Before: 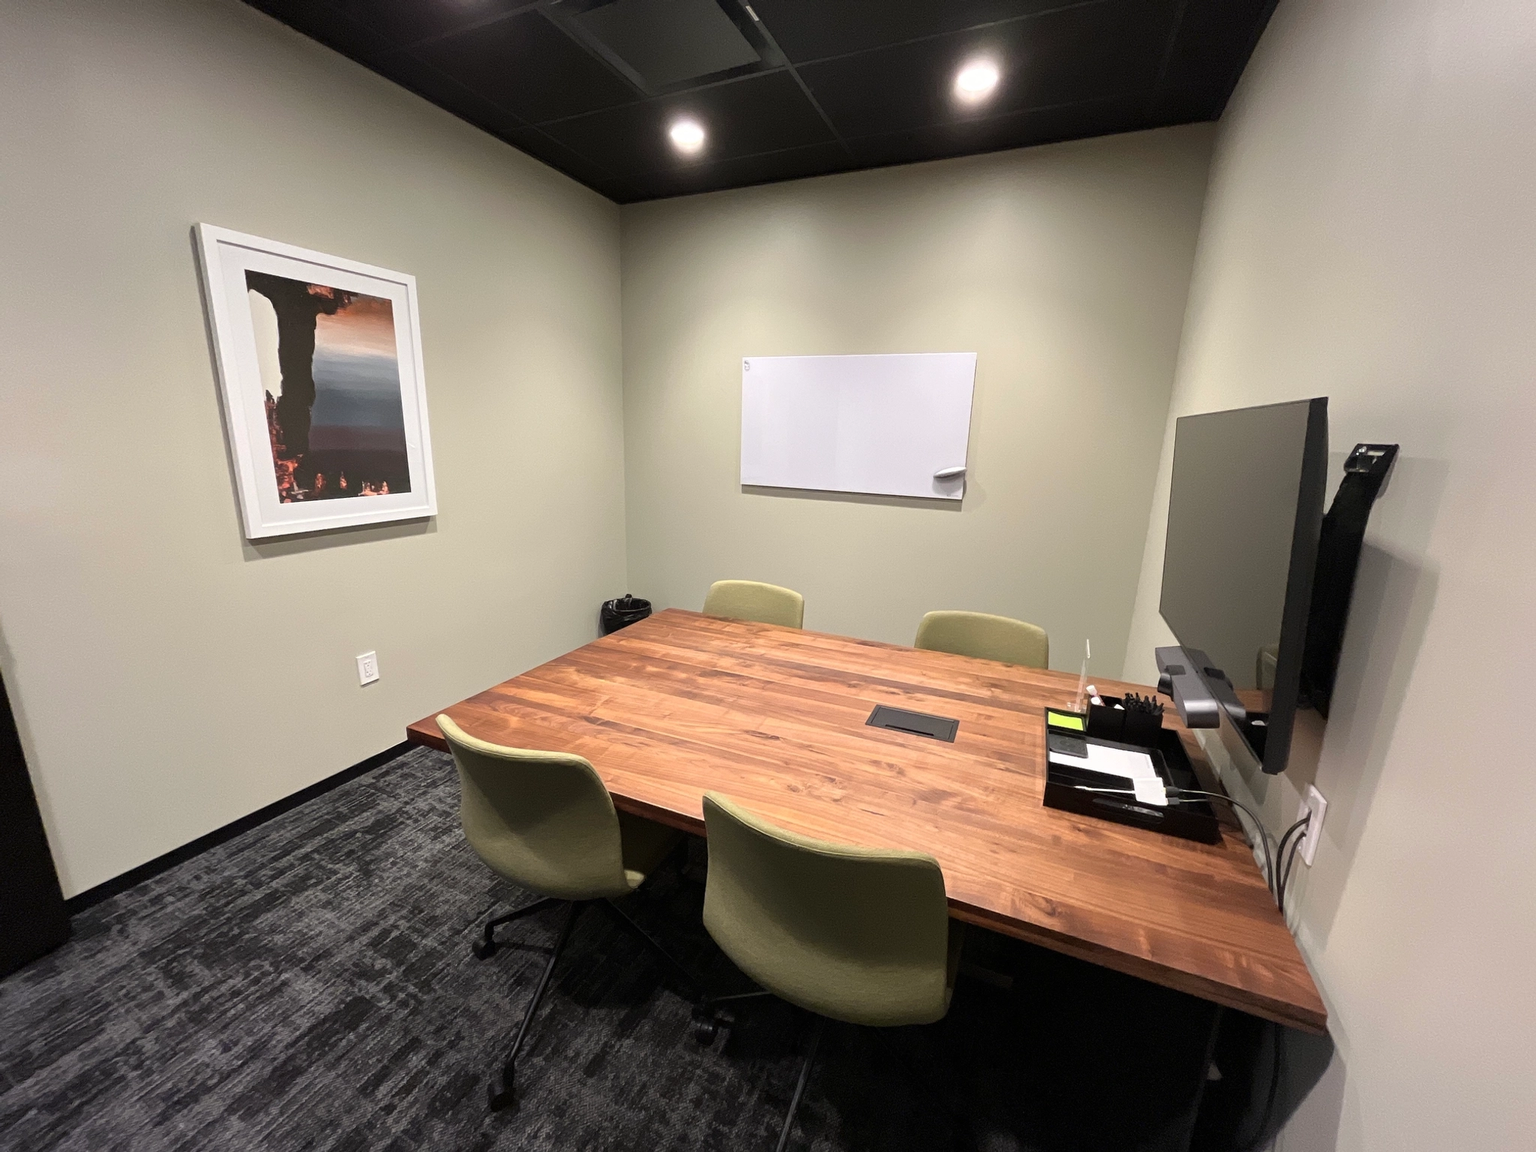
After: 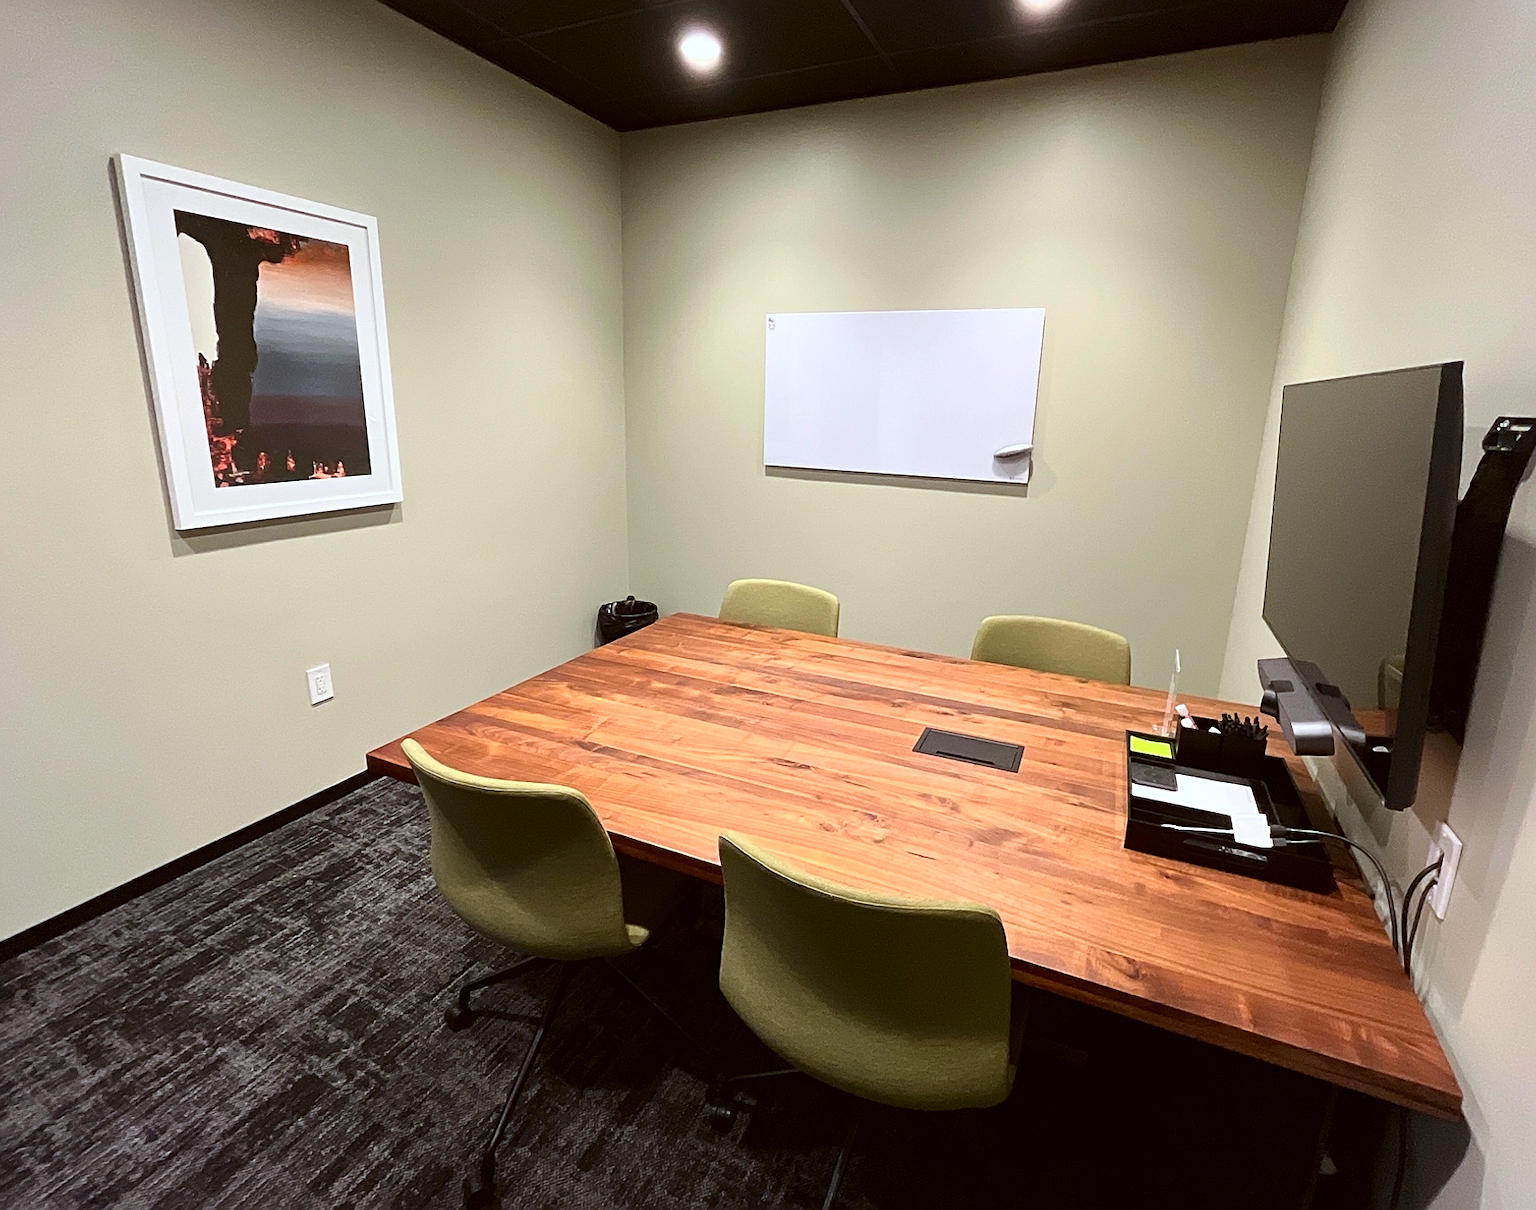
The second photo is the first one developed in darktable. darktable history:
crop: left 6.446%, top 8.188%, right 9.538%, bottom 3.548%
contrast brightness saturation: contrast 0.16, saturation 0.32
color correction: highlights a* -3.28, highlights b* -6.24, shadows a* 3.1, shadows b* 5.19
sharpen: on, module defaults
